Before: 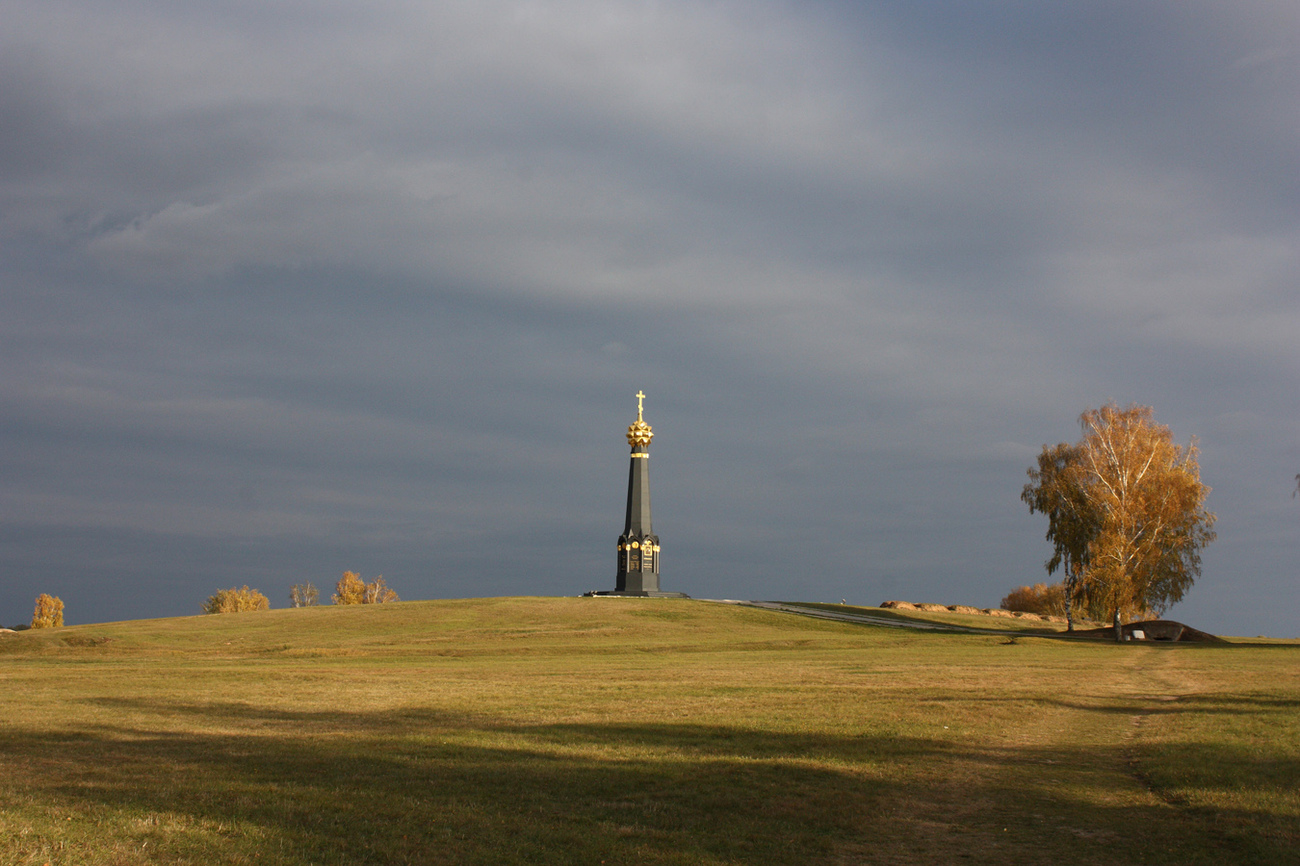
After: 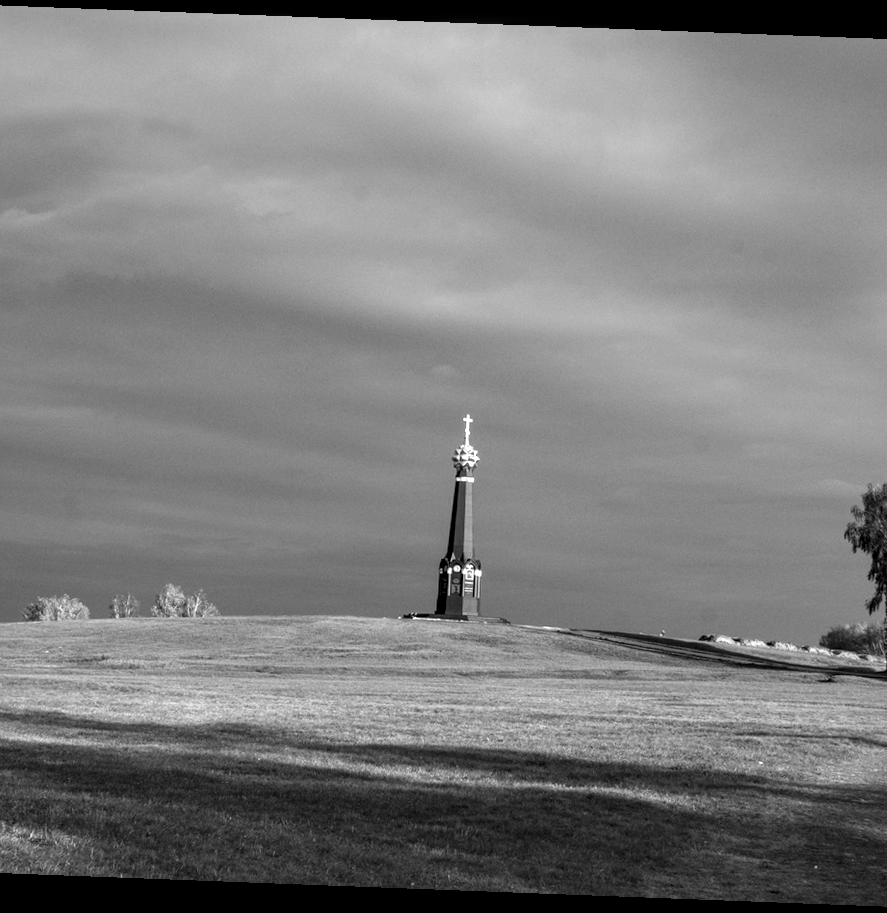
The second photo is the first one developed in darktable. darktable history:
exposure: compensate highlight preservation false
local contrast: highlights 79%, shadows 56%, detail 175%, midtone range 0.428
rotate and perspective: rotation 2.17°, automatic cropping off
monochrome: on, module defaults
levels: mode automatic, black 0.023%, white 99.97%, levels [0.062, 0.494, 0.925]
crop and rotate: left 14.292%, right 19.041%
color calibration: illuminant as shot in camera, x 0.358, y 0.373, temperature 4628.91 K
